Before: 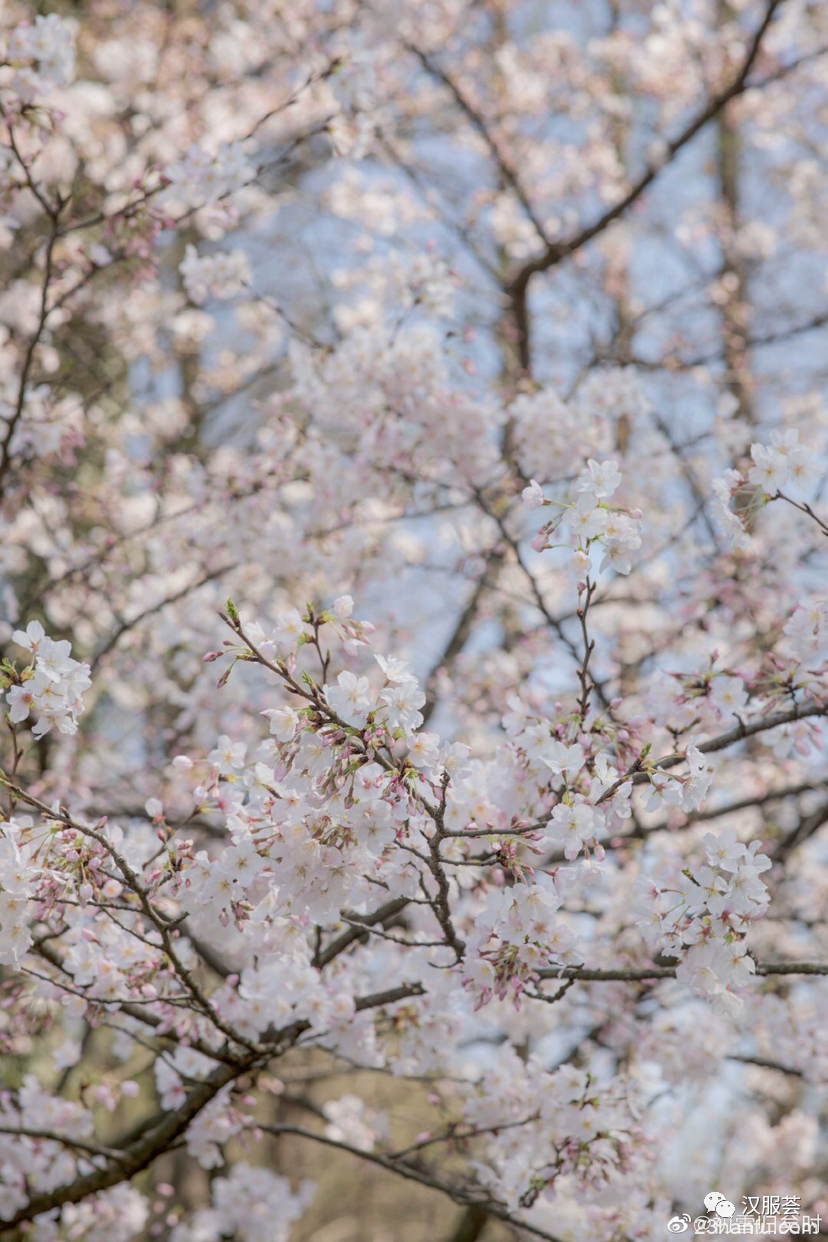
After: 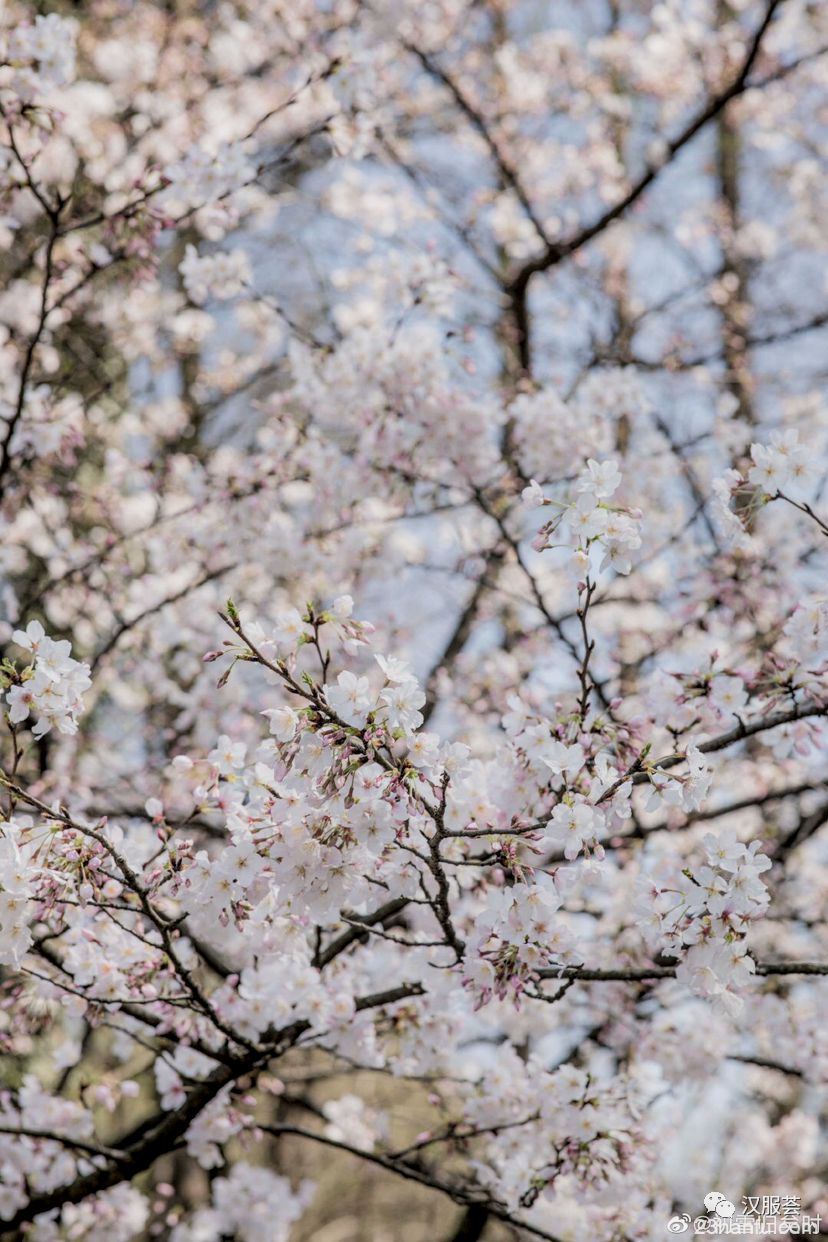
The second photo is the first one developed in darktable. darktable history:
local contrast: on, module defaults
filmic rgb: black relative exposure -5 EV, white relative exposure 3.5 EV, hardness 3.19, contrast 1.4, highlights saturation mix -50%
shadows and highlights: shadows 49, highlights -41, soften with gaussian
